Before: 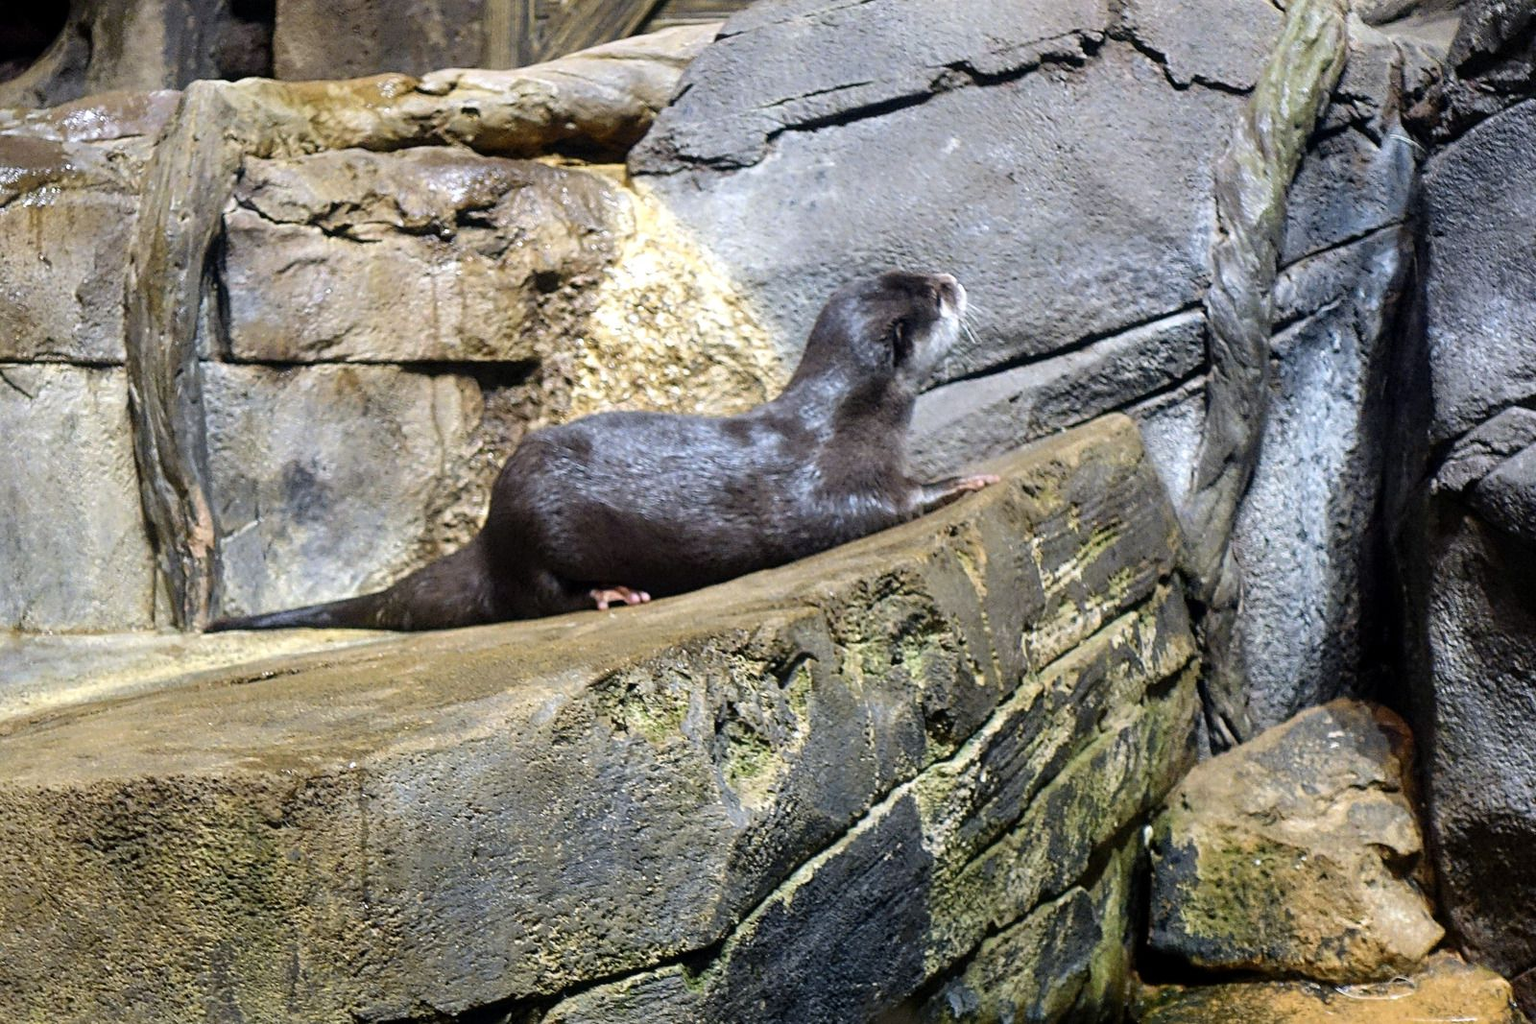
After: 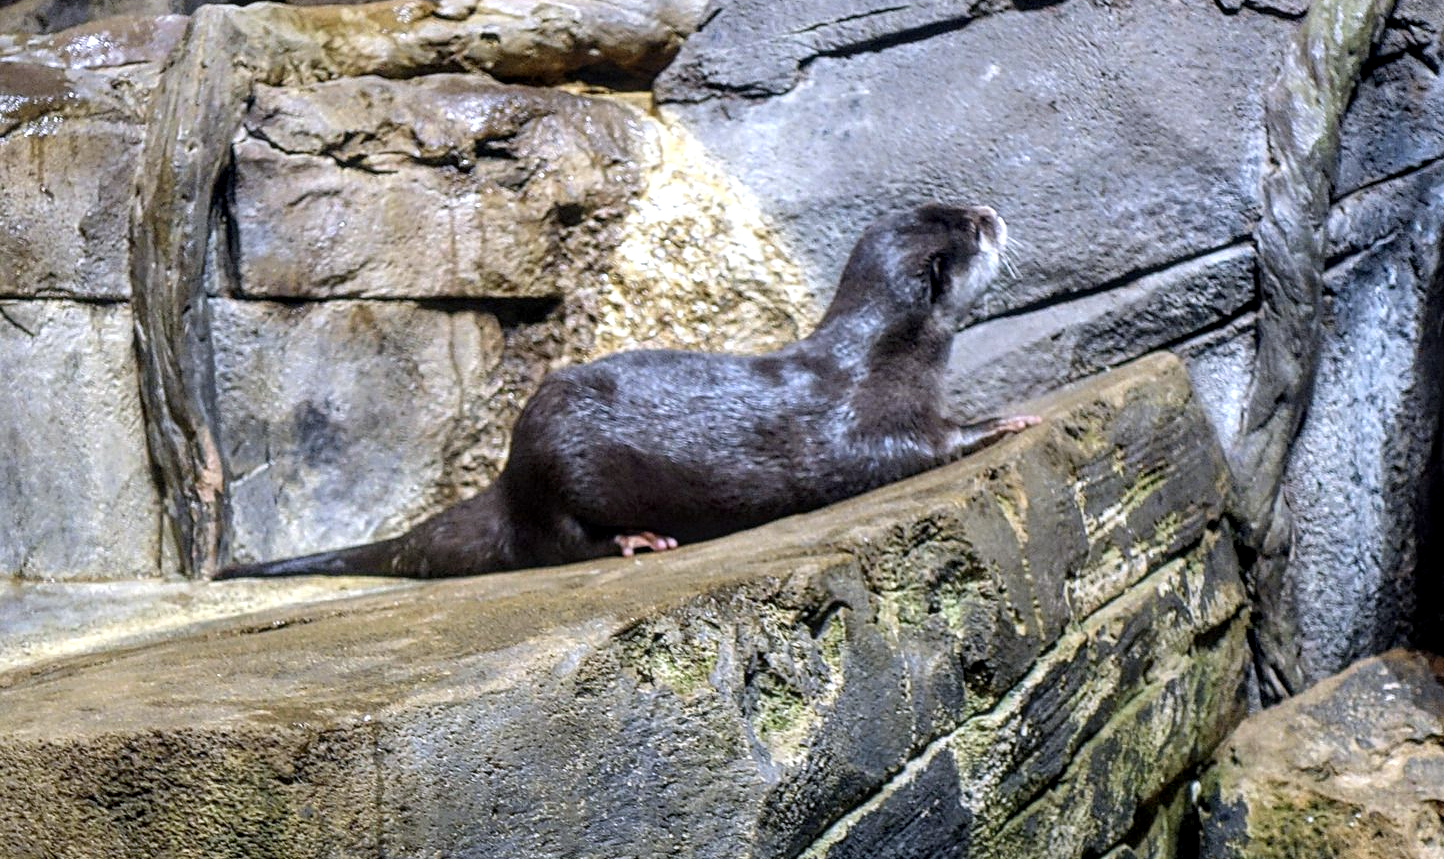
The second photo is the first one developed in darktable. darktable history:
crop: top 7.419%, right 9.718%, bottom 12.063%
exposure: compensate exposure bias true, compensate highlight preservation false
color calibration: illuminant as shot in camera, x 0.358, y 0.373, temperature 4628.91 K, saturation algorithm version 1 (2020)
local contrast: detail 130%
